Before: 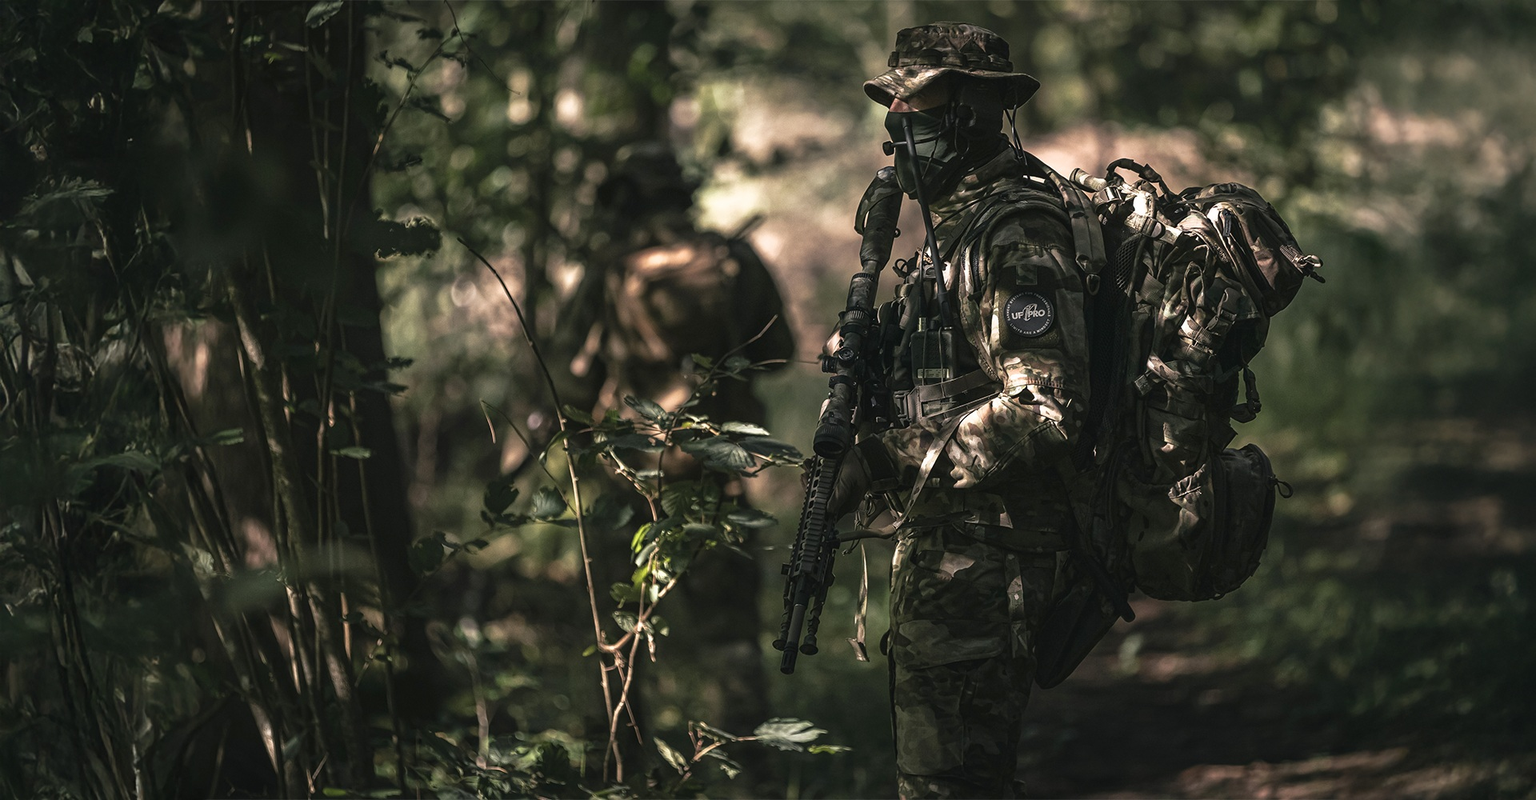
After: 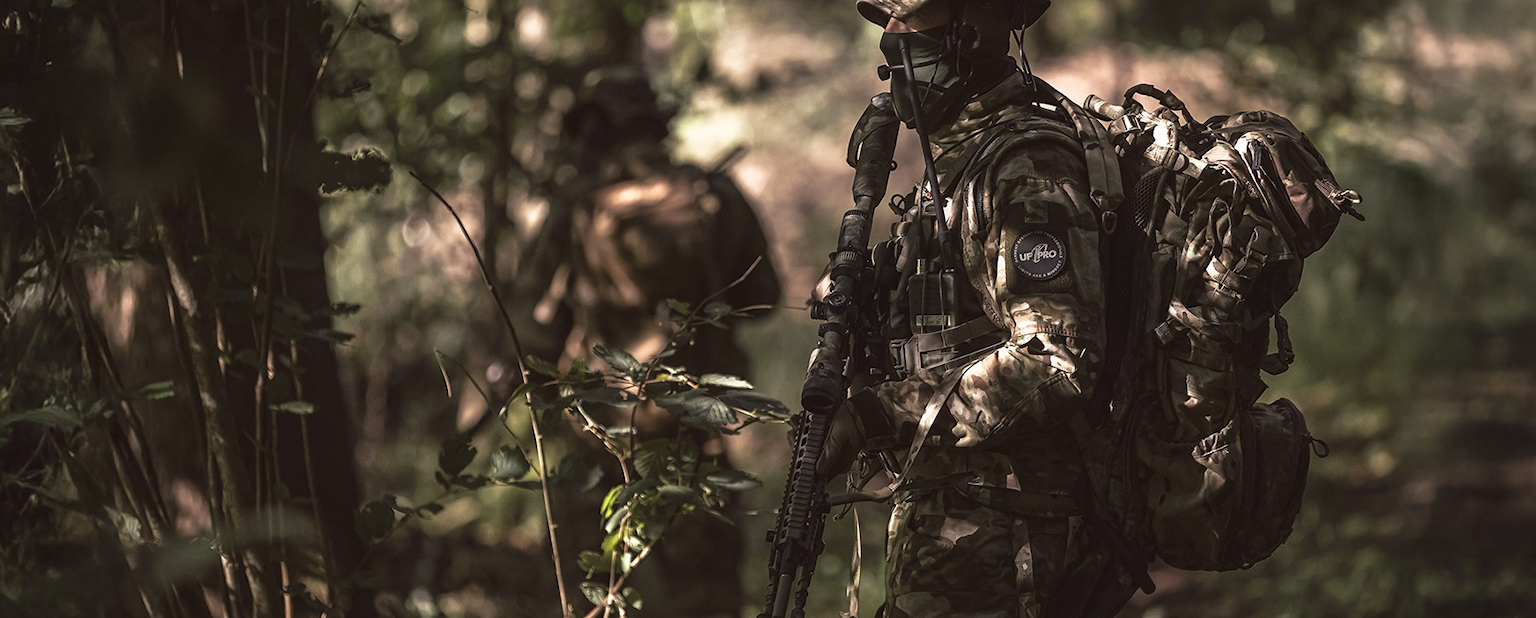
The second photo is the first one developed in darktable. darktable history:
color balance: mode lift, gamma, gain (sRGB), lift [1, 1.049, 1, 1]
crop: left 5.596%, top 10.314%, right 3.534%, bottom 19.395%
